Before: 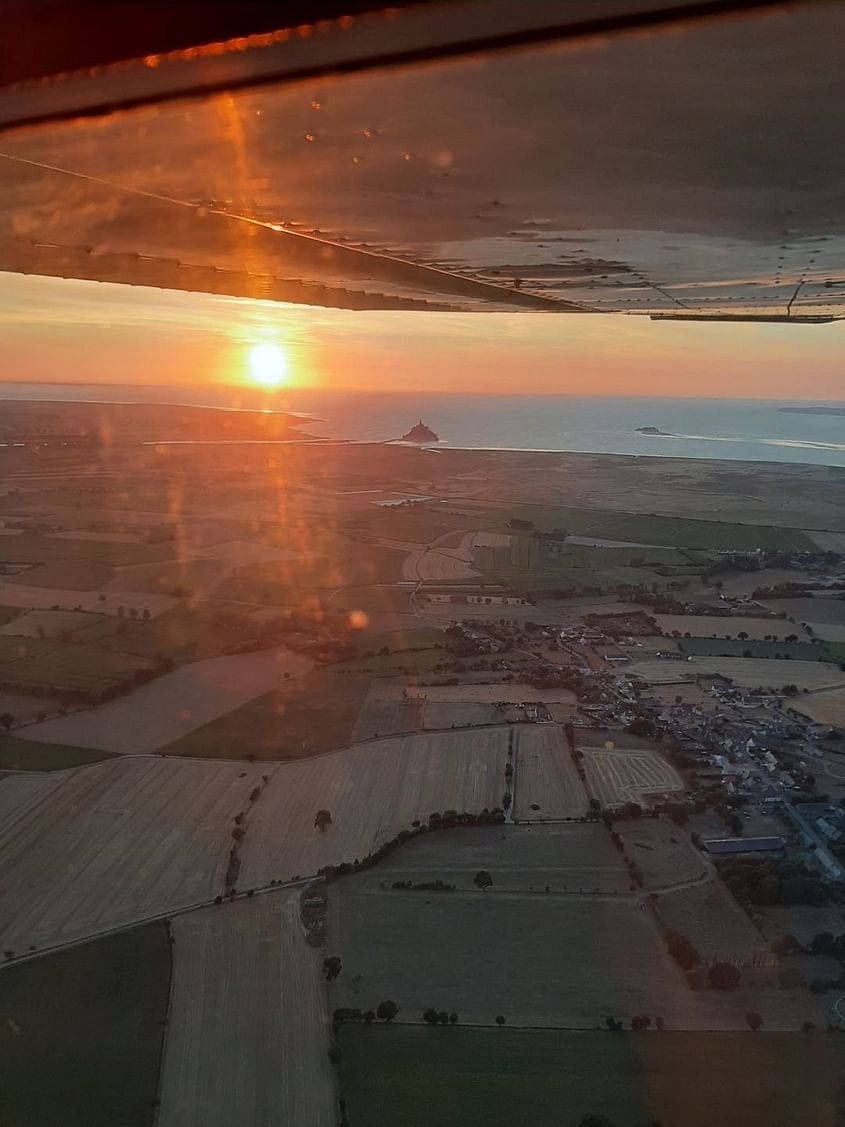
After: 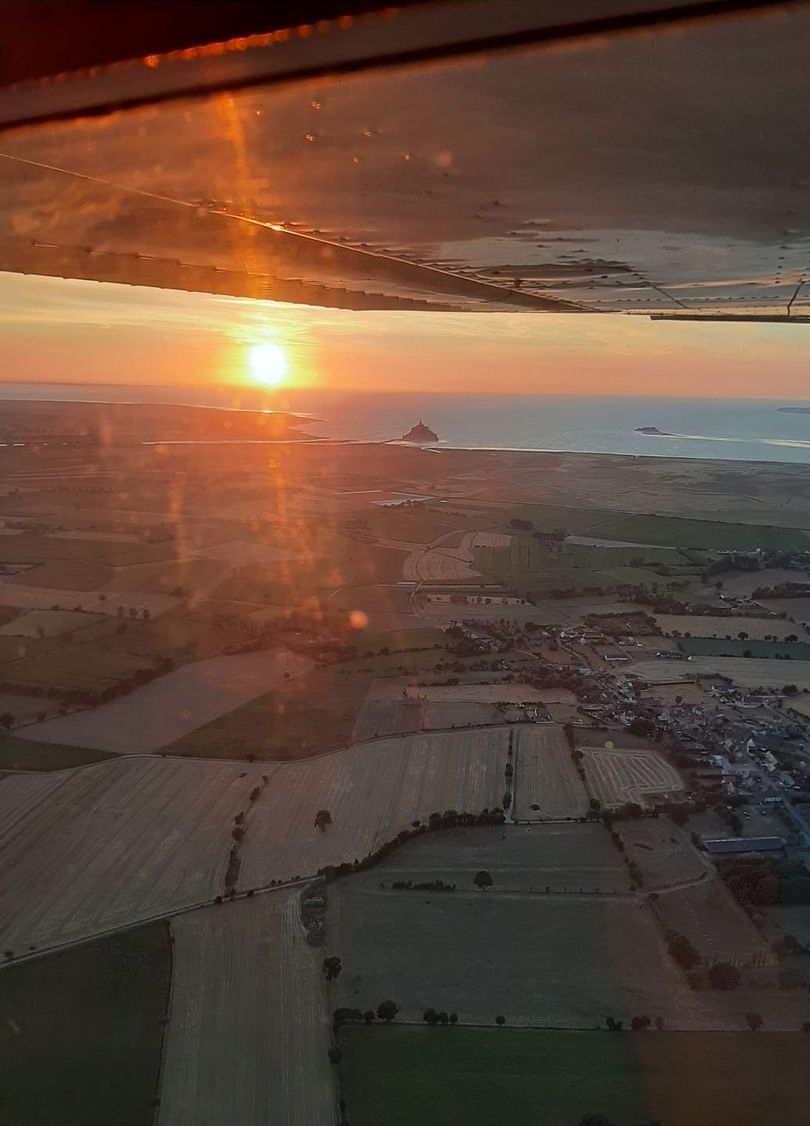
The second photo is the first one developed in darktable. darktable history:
crop: right 4.126%, bottom 0.031%
local contrast: mode bilateral grid, contrast 15, coarseness 36, detail 105%, midtone range 0.2
exposure: compensate highlight preservation false
